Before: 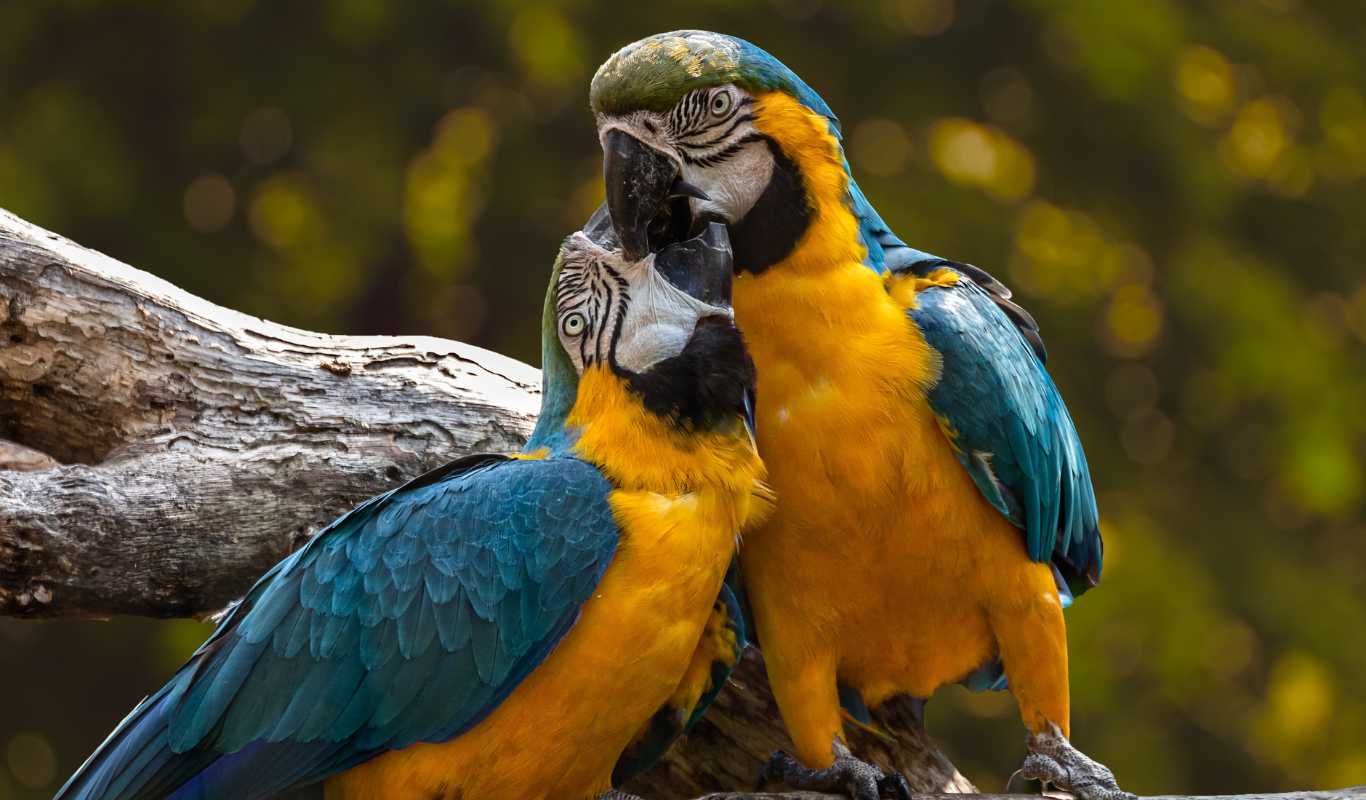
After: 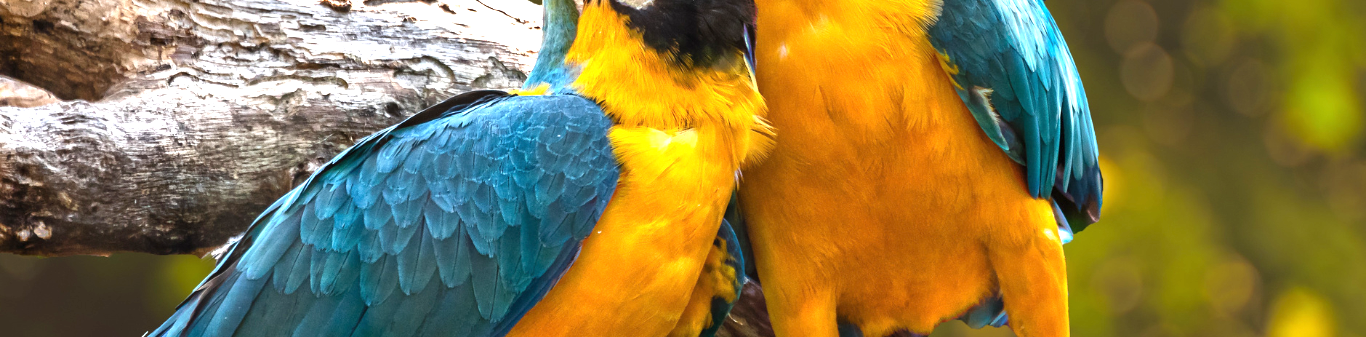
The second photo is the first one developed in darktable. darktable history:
exposure: black level correction 0, exposure 1.28 EV, compensate exposure bias true, compensate highlight preservation false
crop: top 45.575%, bottom 12.215%
